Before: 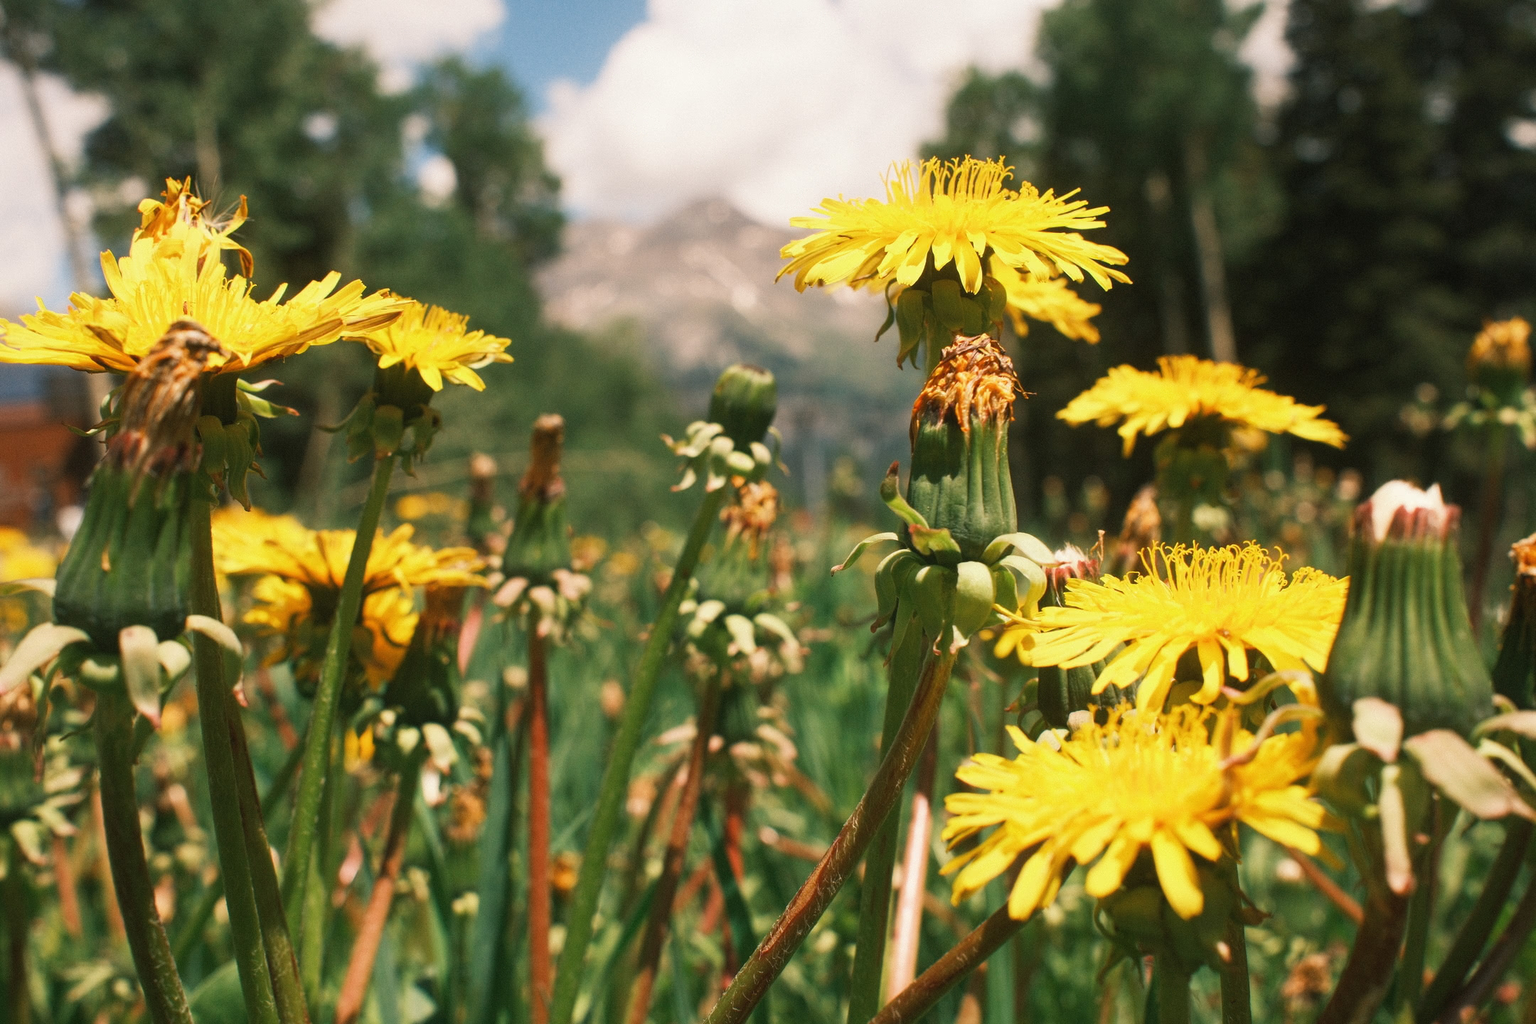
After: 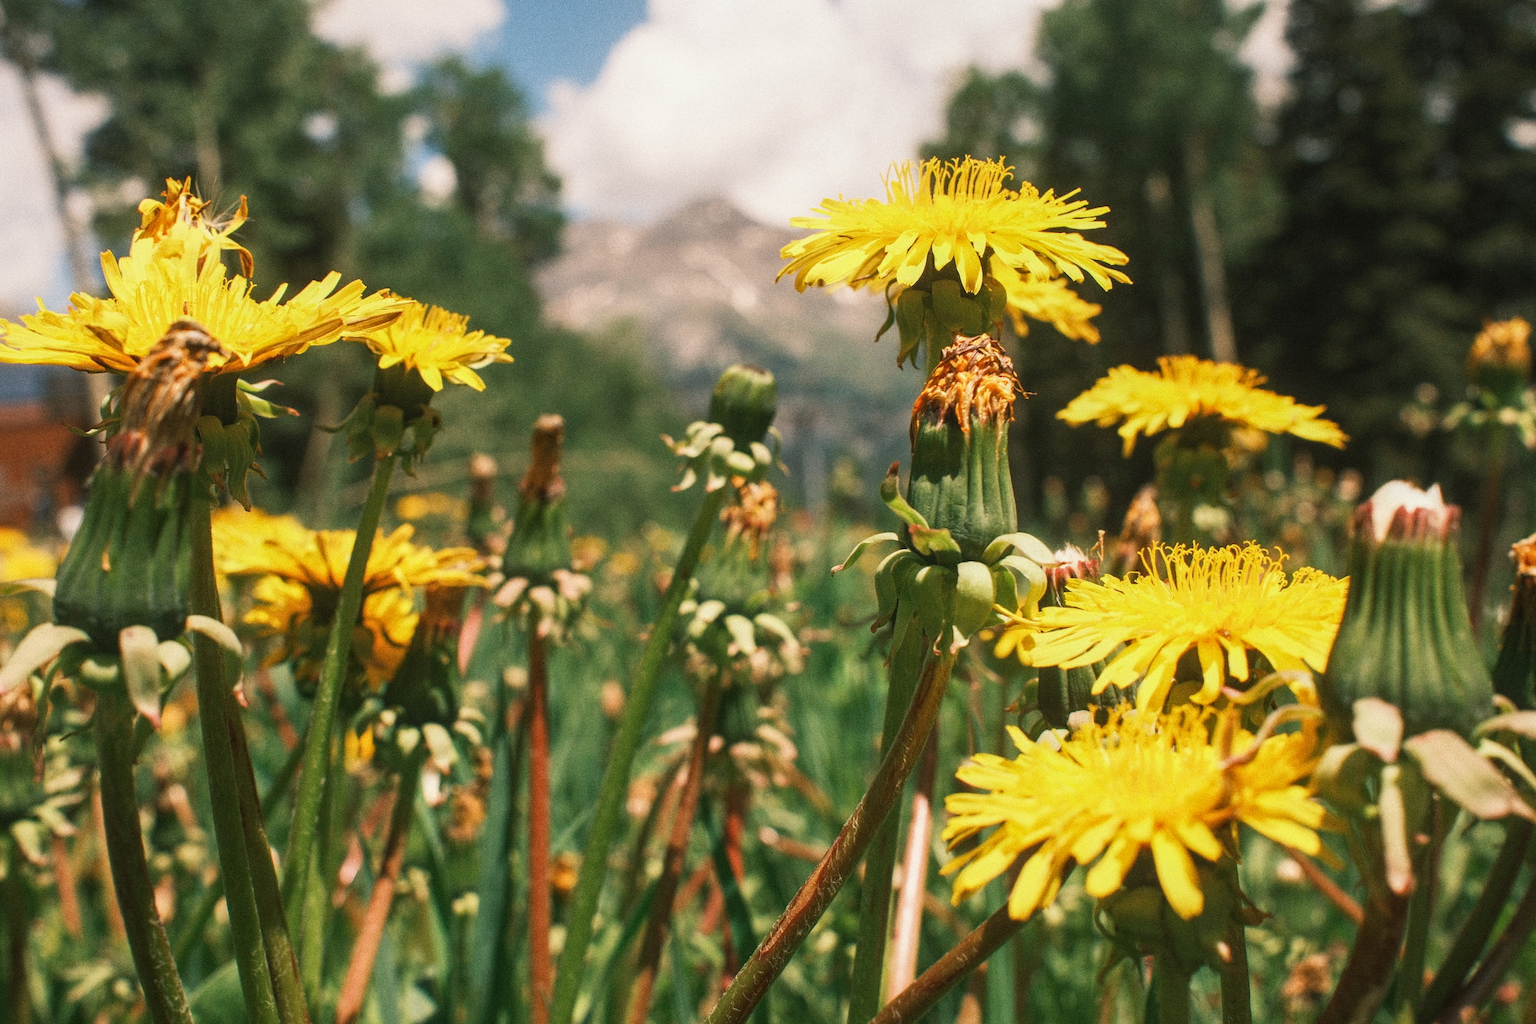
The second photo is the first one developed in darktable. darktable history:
white balance: emerald 1
local contrast: detail 115%
grain: coarseness 0.09 ISO
